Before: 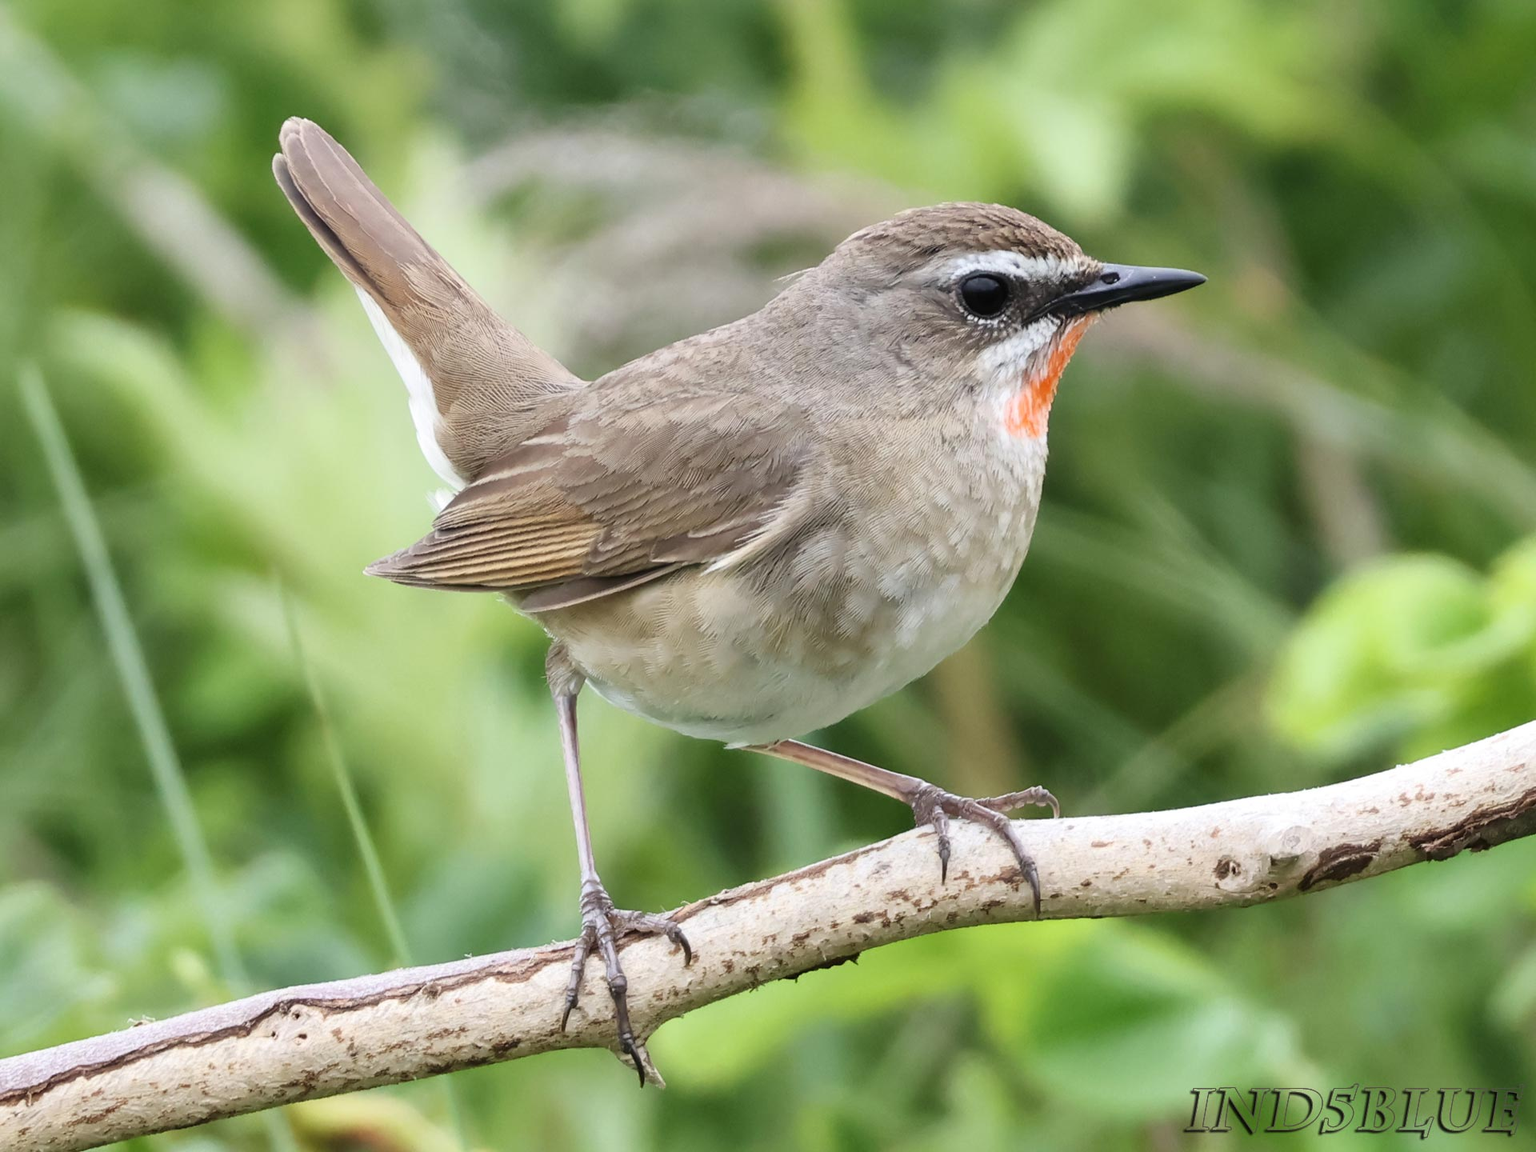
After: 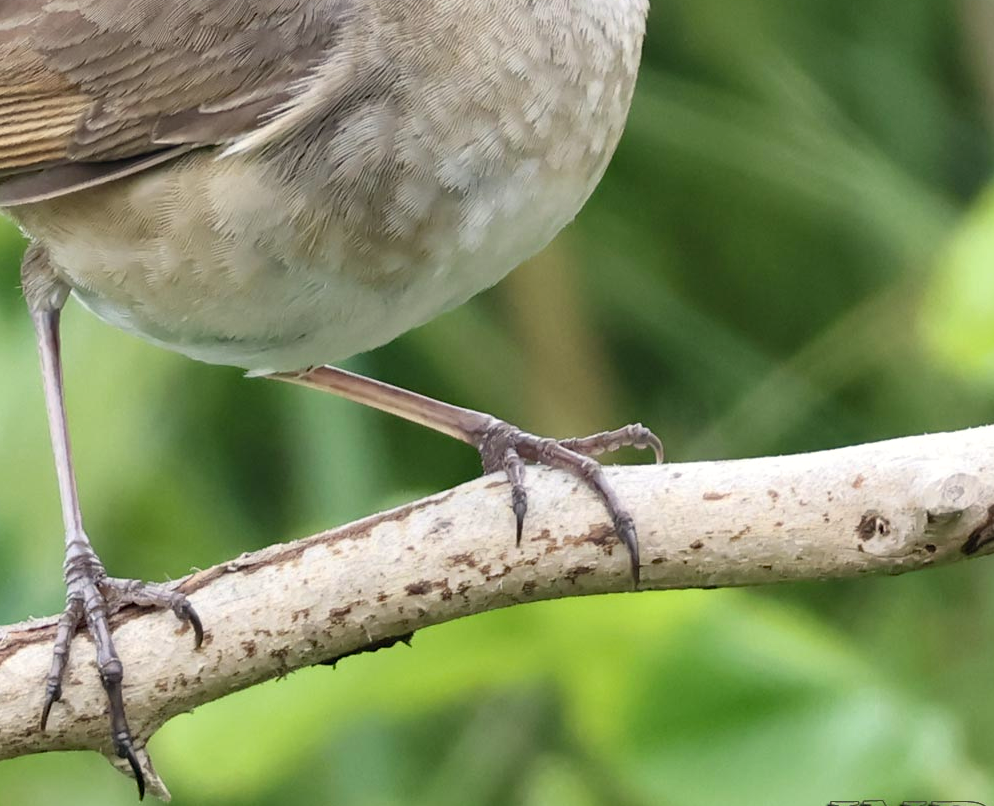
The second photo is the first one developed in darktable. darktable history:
color zones: curves: ch1 [(0, 0.469) (0.01, 0.469) (0.12, 0.446) (0.248, 0.469) (0.5, 0.5) (0.748, 0.5) (0.99, 0.469) (1, 0.469)]
crop: left 34.479%, top 38.822%, right 13.718%, bottom 5.172%
haze removal: compatibility mode true, adaptive false
color correction: highlights a* 0.207, highlights b* 2.7, shadows a* -0.874, shadows b* -4.78
